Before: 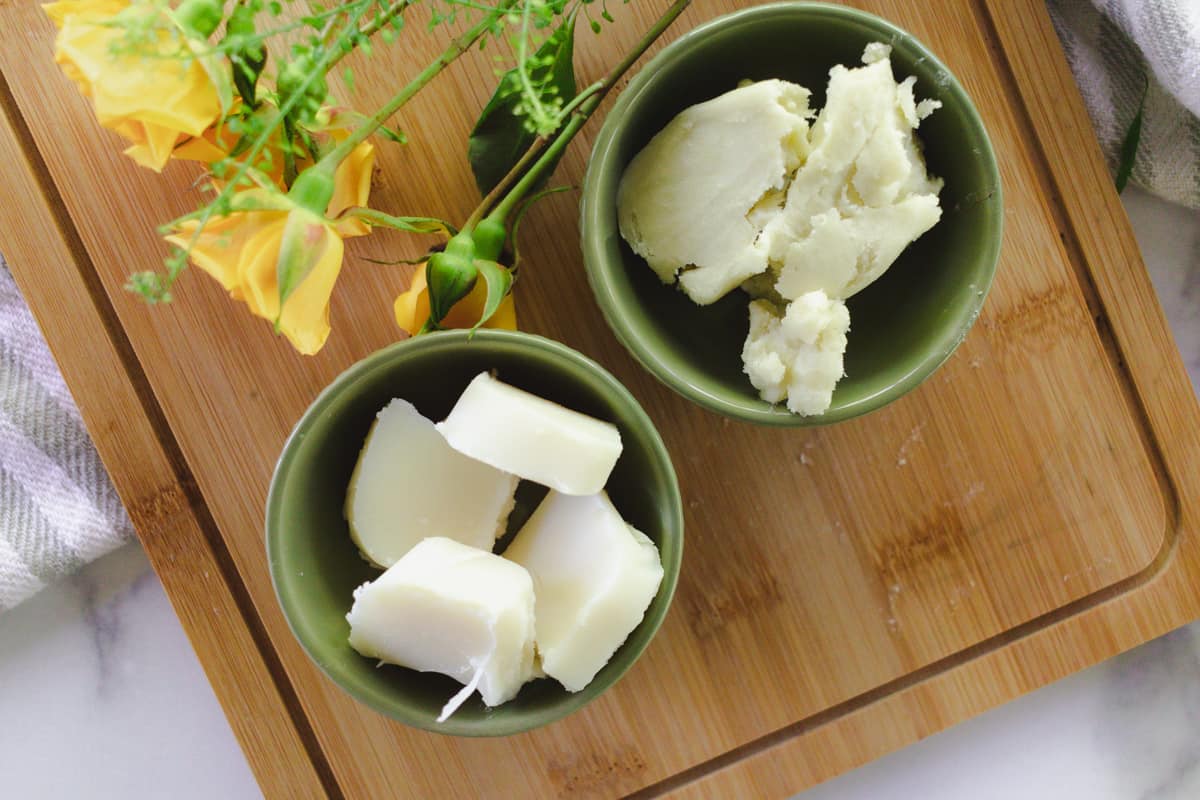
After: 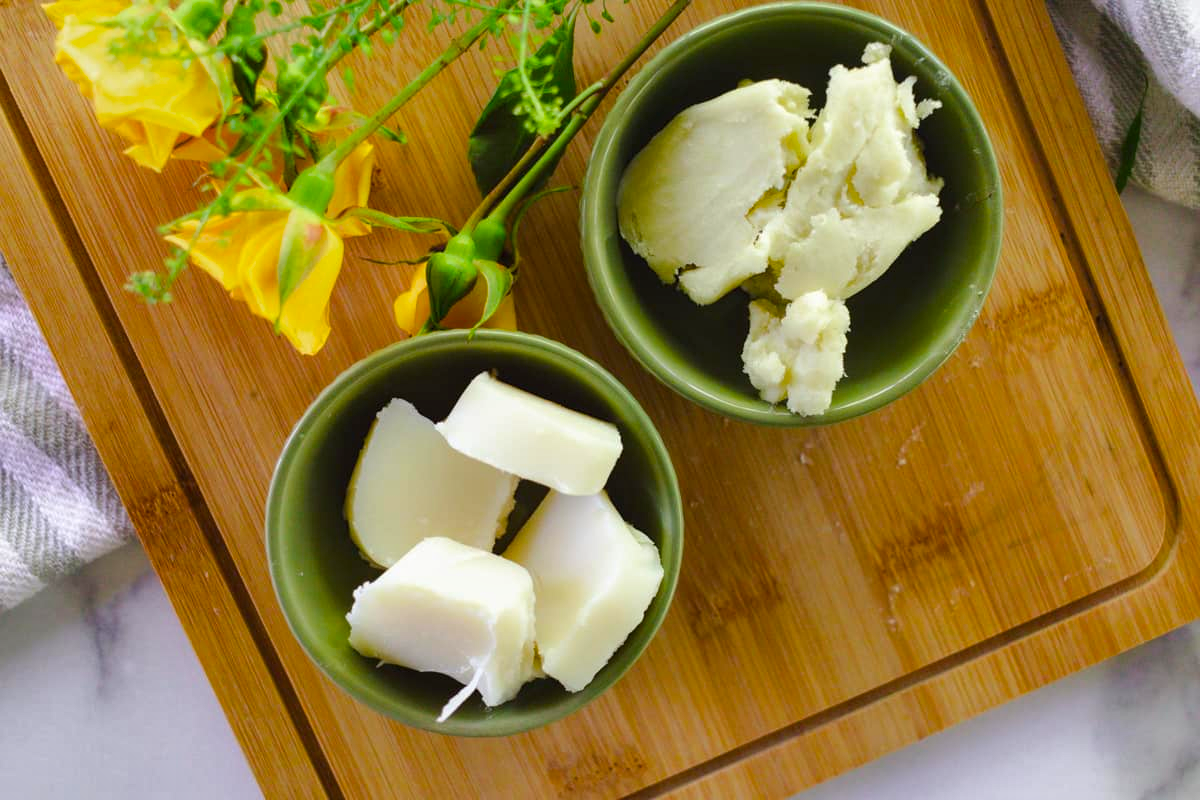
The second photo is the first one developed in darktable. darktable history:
shadows and highlights: radius 108.52, shadows 23.73, highlights -59.32, low approximation 0.01, soften with gaussian
color balance rgb: perceptual saturation grading › global saturation 30%, global vibrance 20%
local contrast: highlights 100%, shadows 100%, detail 120%, midtone range 0.2
